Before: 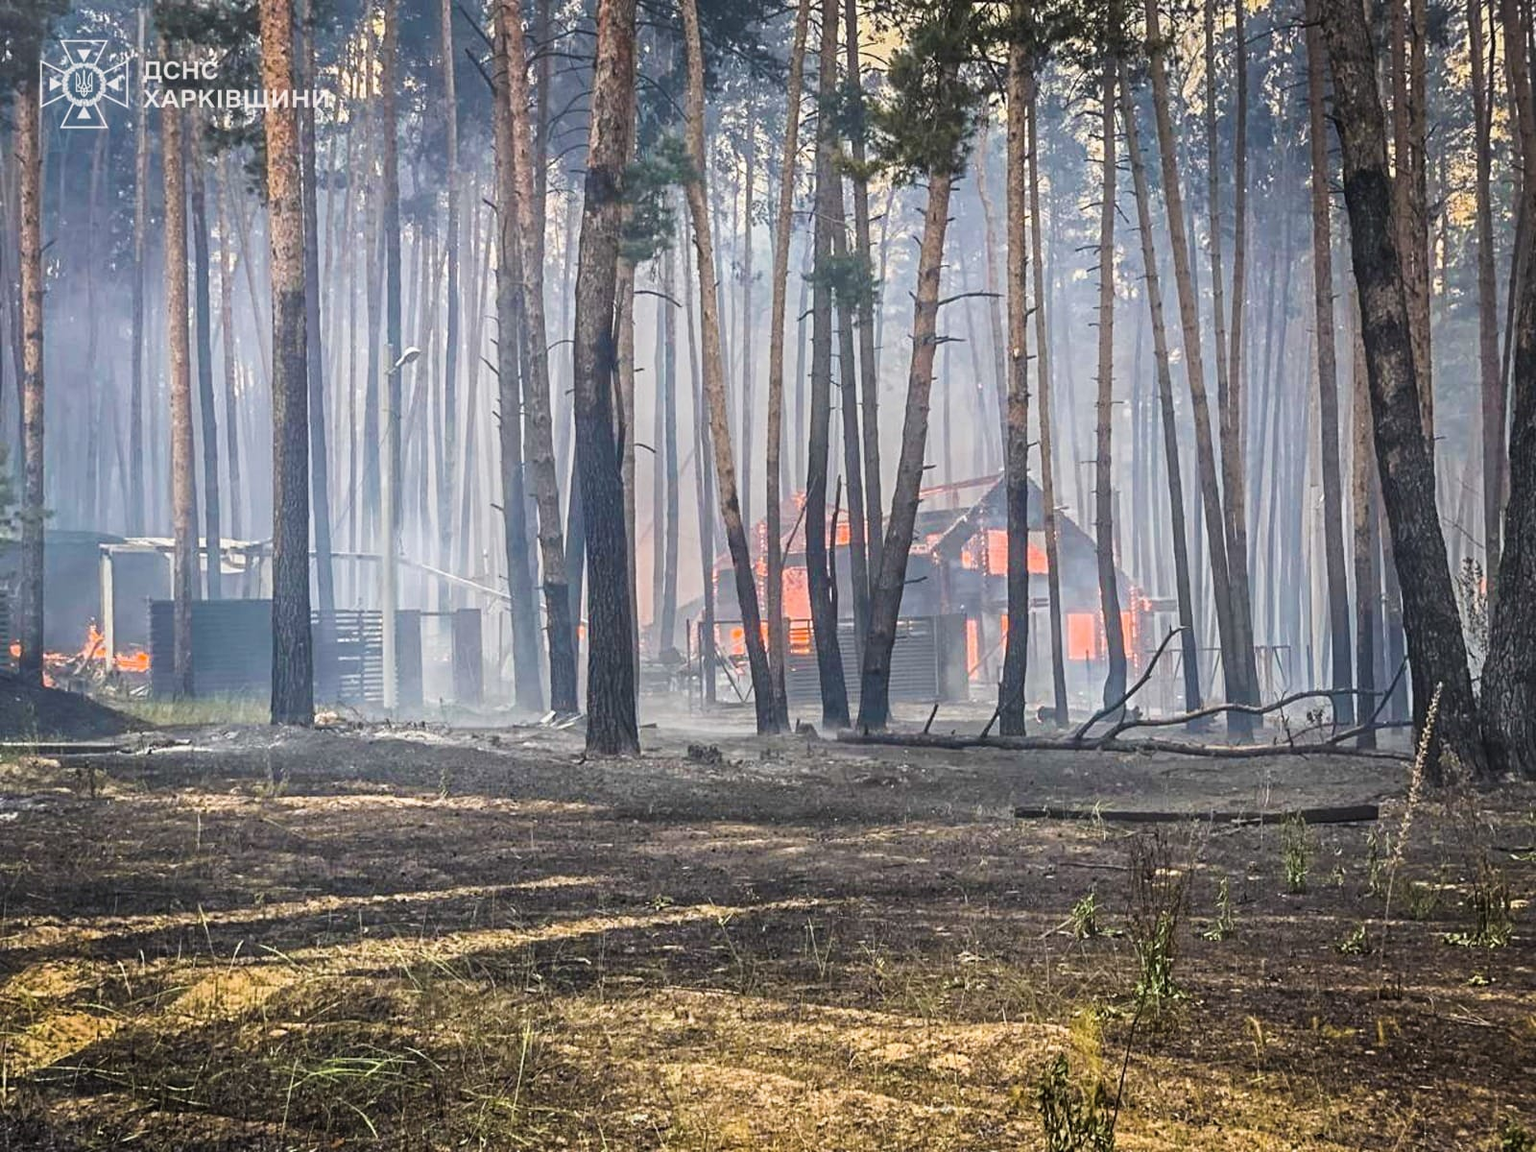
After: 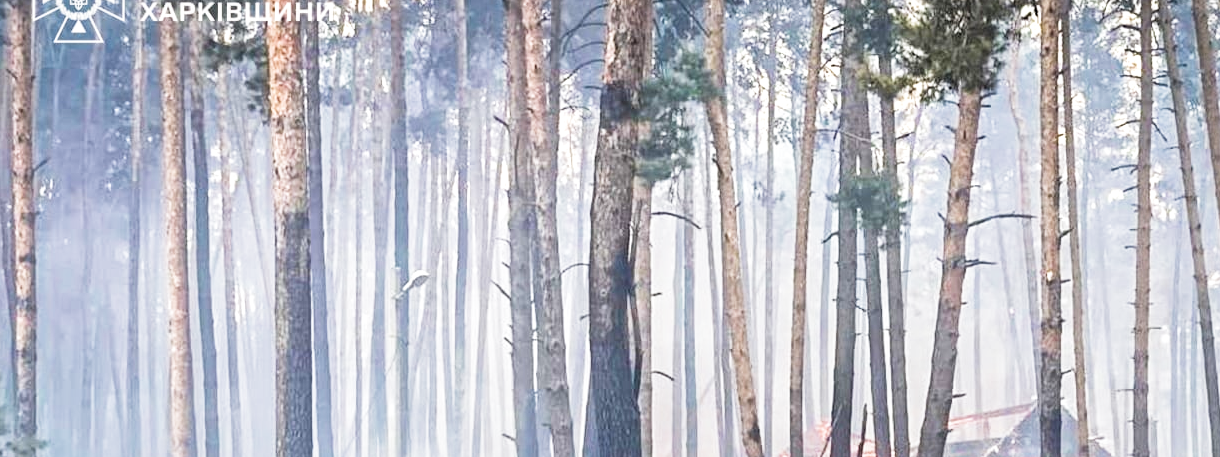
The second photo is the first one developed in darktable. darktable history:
crop: left 0.579%, top 7.627%, right 23.167%, bottom 54.275%
local contrast: mode bilateral grid, contrast 30, coarseness 25, midtone range 0.2
filmic rgb: middle gray luminance 9.23%, black relative exposure -10.55 EV, white relative exposure 3.45 EV, threshold 6 EV, target black luminance 0%, hardness 5.98, latitude 59.69%, contrast 1.087, highlights saturation mix 5%, shadows ↔ highlights balance 29.23%, add noise in highlights 0, color science v3 (2019), use custom middle-gray values true, iterations of high-quality reconstruction 0, contrast in highlights soft, enable highlight reconstruction true
